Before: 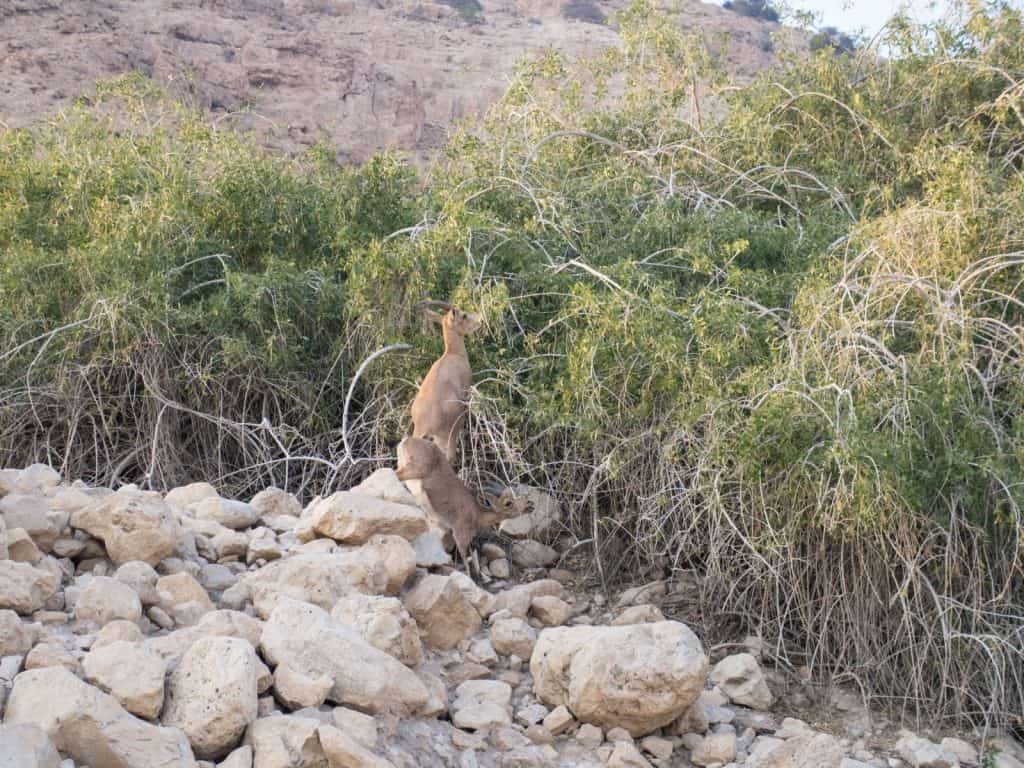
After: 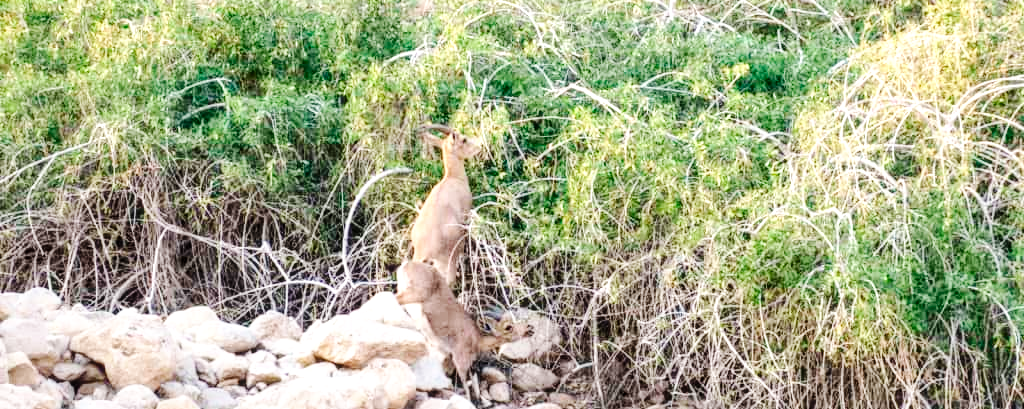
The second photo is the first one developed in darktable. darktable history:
base curve: curves: ch0 [(0, 0) (0.036, 0.025) (0.121, 0.166) (0.206, 0.329) (0.605, 0.79) (1, 1)], preserve colors none
exposure: black level correction 0.001, exposure 0.499 EV, compensate highlight preservation false
tone equalizer: edges refinement/feathering 500, mask exposure compensation -1.57 EV, preserve details no
crop and rotate: top 22.969%, bottom 23.743%
tone curve: curves: ch0 [(0, 0) (0.183, 0.152) (0.571, 0.594) (1, 1)]; ch1 [(0, 0) (0.394, 0.307) (0.5, 0.5) (0.586, 0.597) (0.625, 0.647) (1, 1)]; ch2 [(0, 0) (0.5, 0.5) (0.604, 0.616) (1, 1)], color space Lab, independent channels, preserve colors none
local contrast: on, module defaults
levels: levels [0, 0.492, 0.984]
